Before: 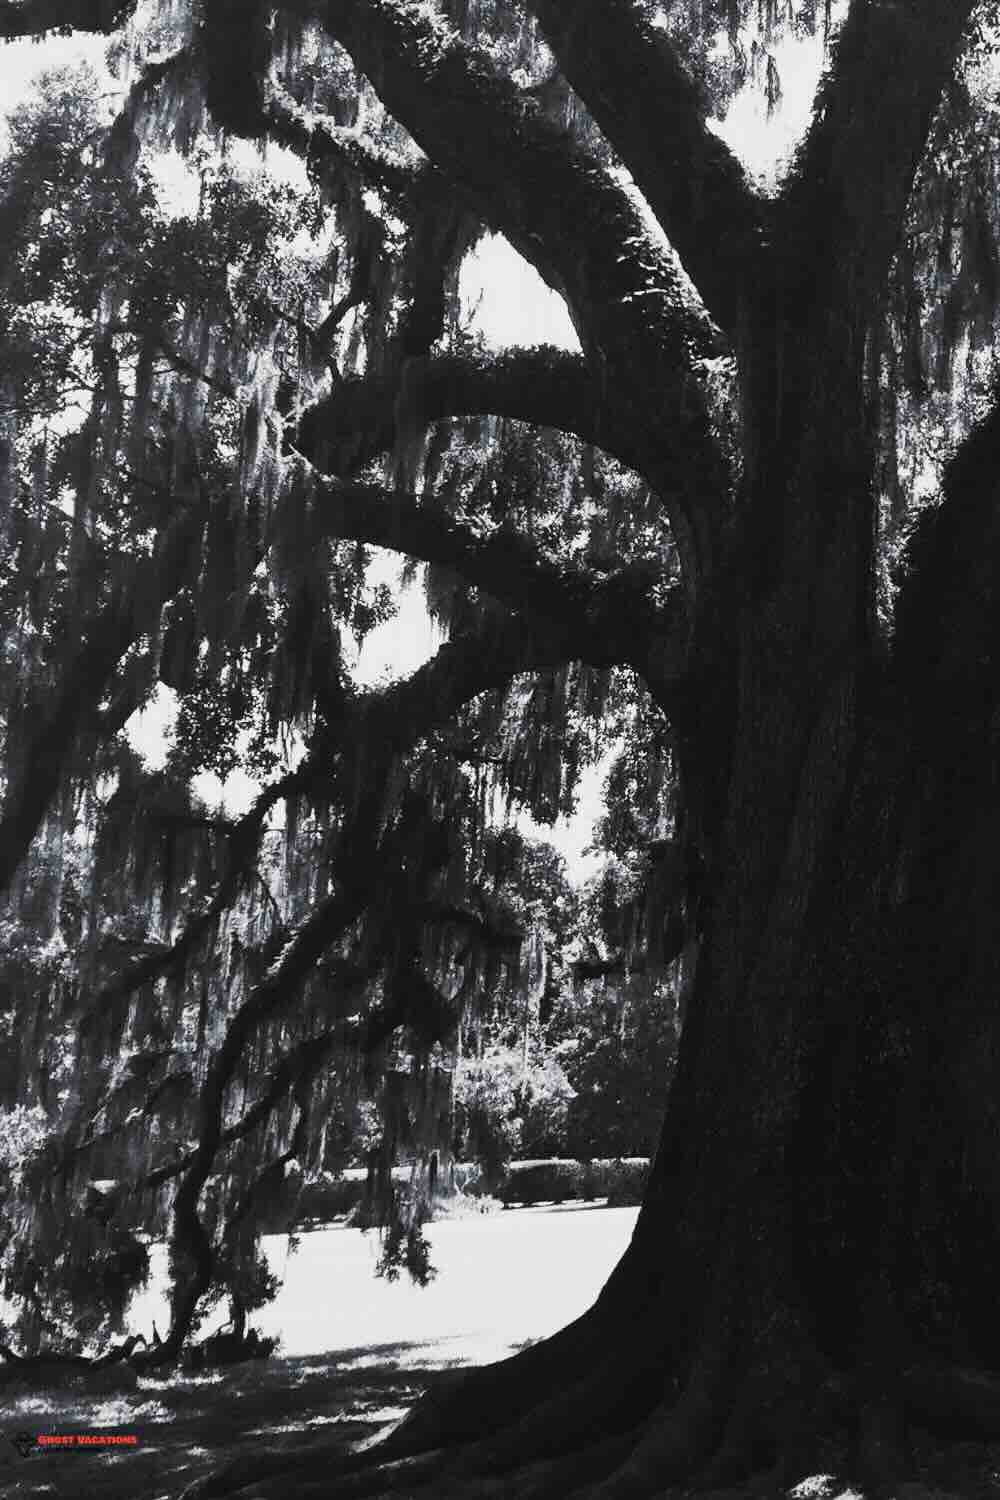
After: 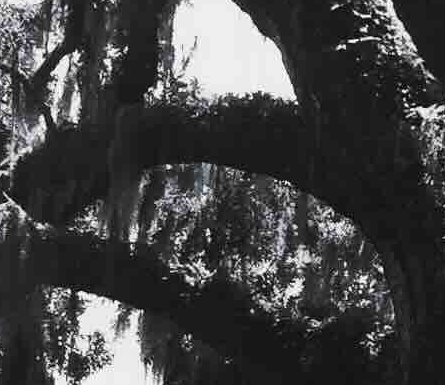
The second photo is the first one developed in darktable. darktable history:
tone equalizer: mask exposure compensation -0.496 EV
crop: left 28.661%, top 16.817%, right 26.788%, bottom 57.503%
